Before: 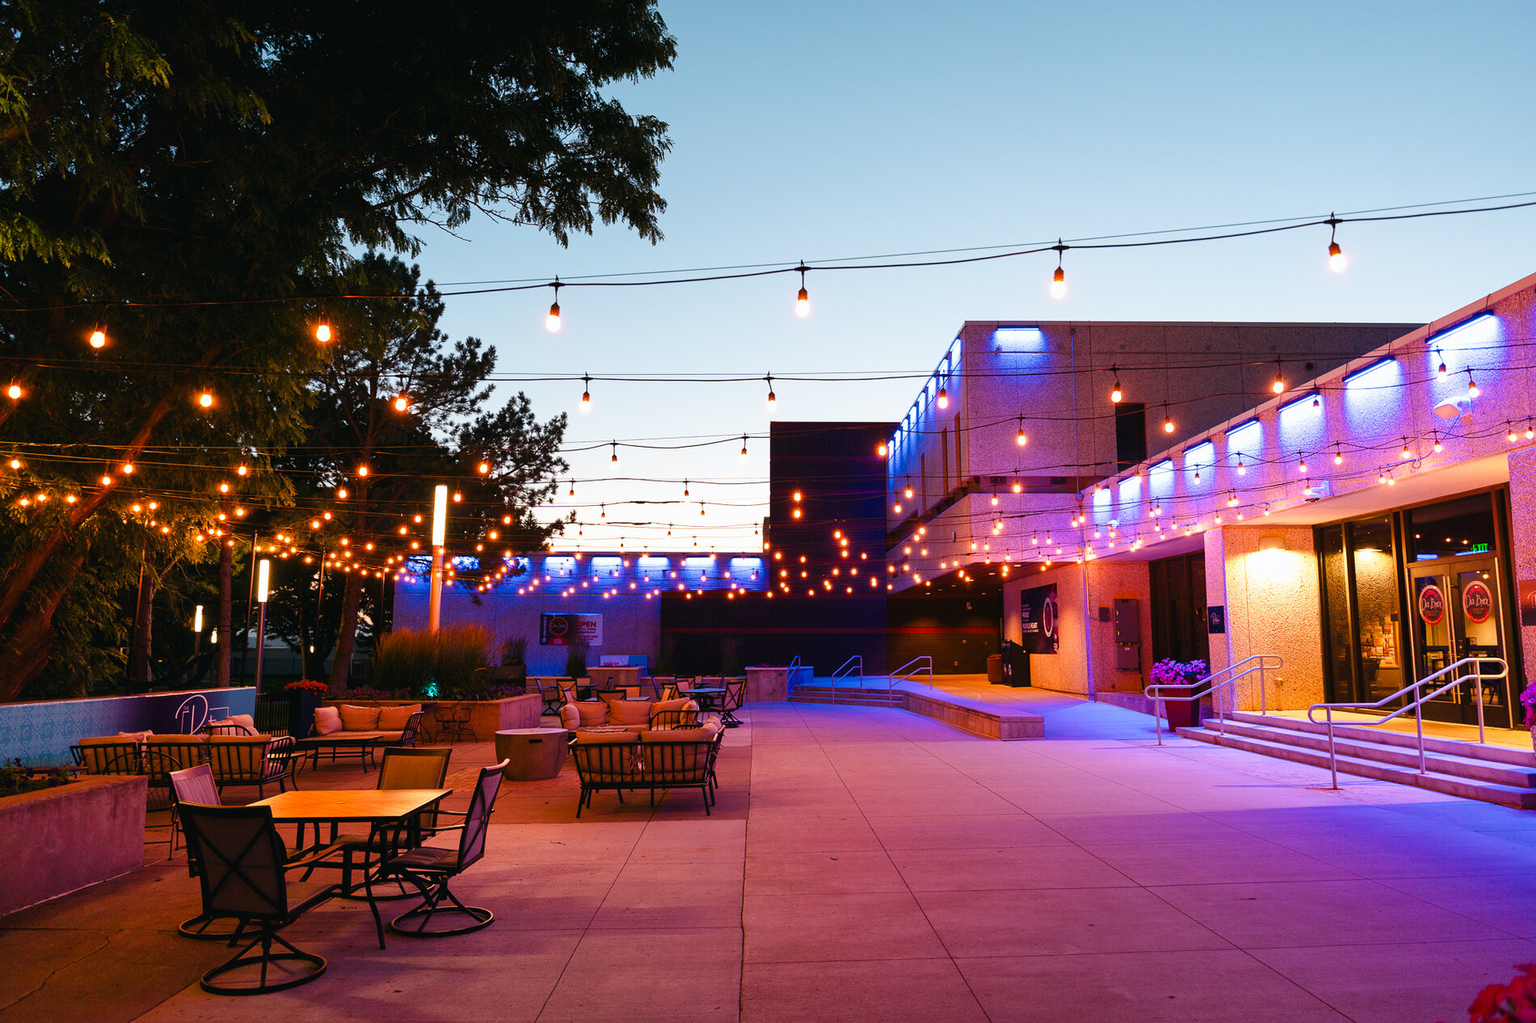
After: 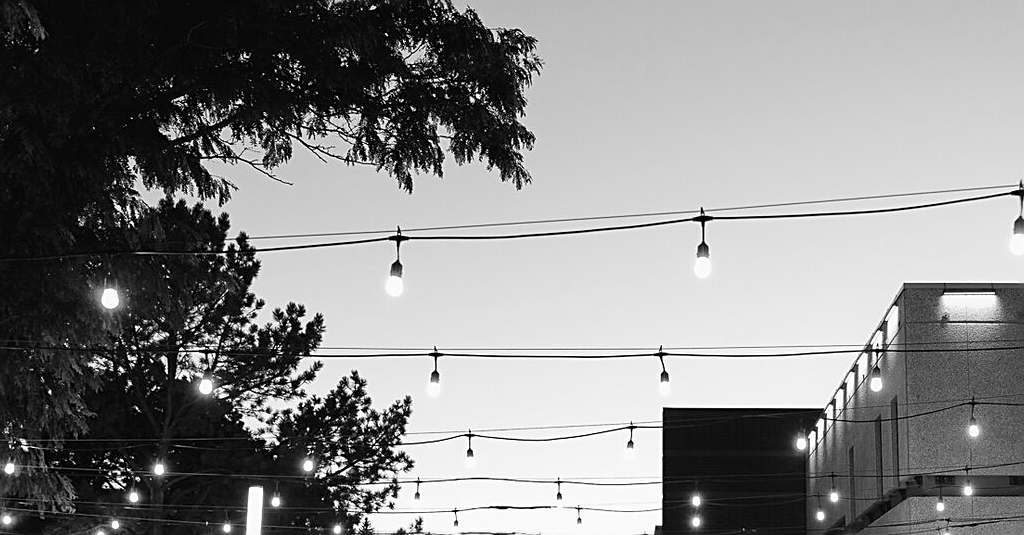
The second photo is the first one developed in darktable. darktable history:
sharpen: on, module defaults
white balance: red 0.931, blue 1.11
monochrome: on, module defaults
crop: left 15.306%, top 9.065%, right 30.789%, bottom 48.638%
